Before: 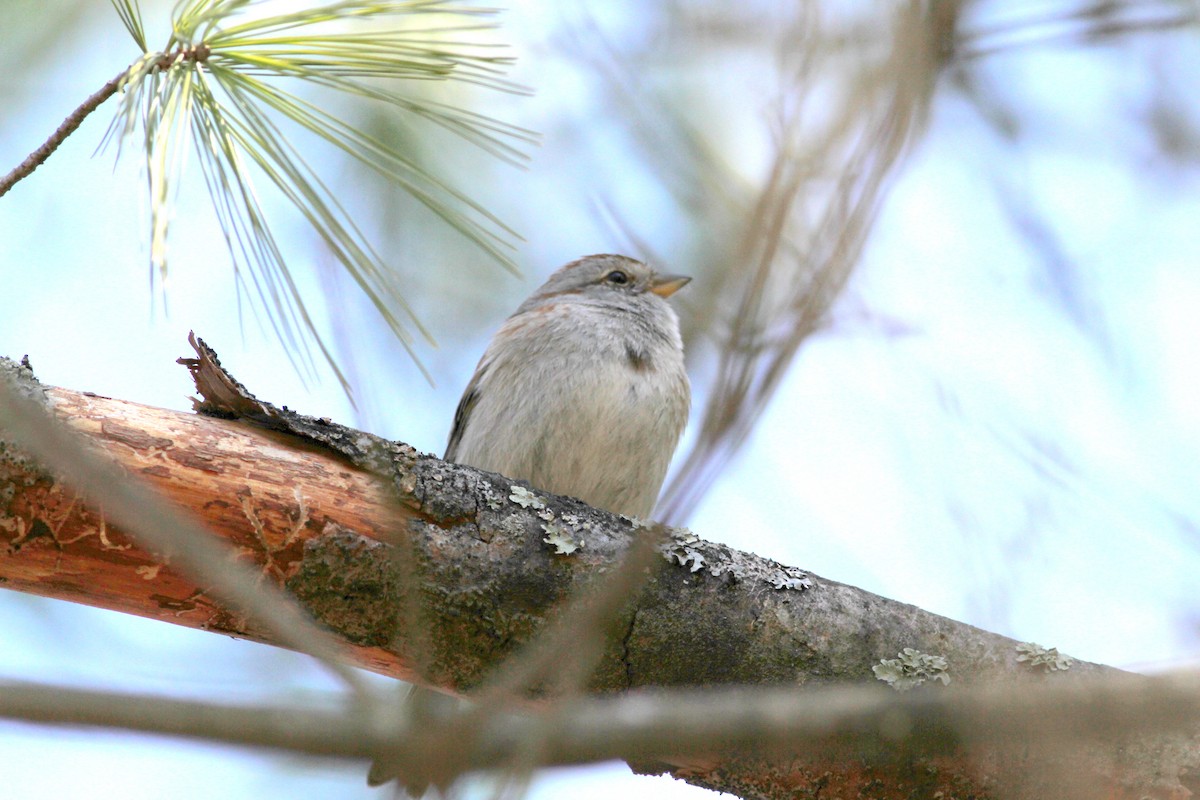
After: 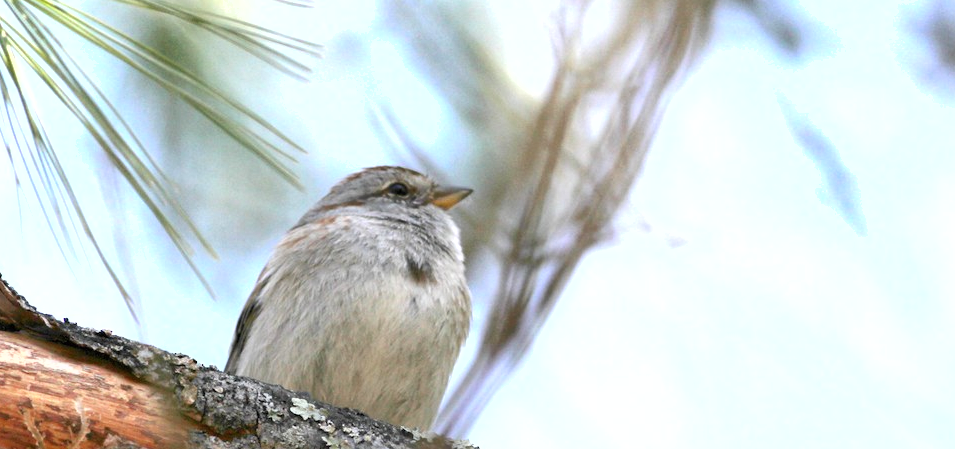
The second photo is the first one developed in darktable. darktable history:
crop: left 18.273%, top 11.08%, right 2.121%, bottom 32.771%
tone equalizer: -8 EV -0.43 EV, -7 EV -0.367 EV, -6 EV -0.337 EV, -5 EV -0.196 EV, -3 EV 0.217 EV, -2 EV 0.356 EV, -1 EV 0.377 EV, +0 EV 0.41 EV
shadows and highlights: shadows 49.21, highlights -41.45, soften with gaussian
exposure: black level correction 0, exposure 0 EV, compensate highlight preservation false
